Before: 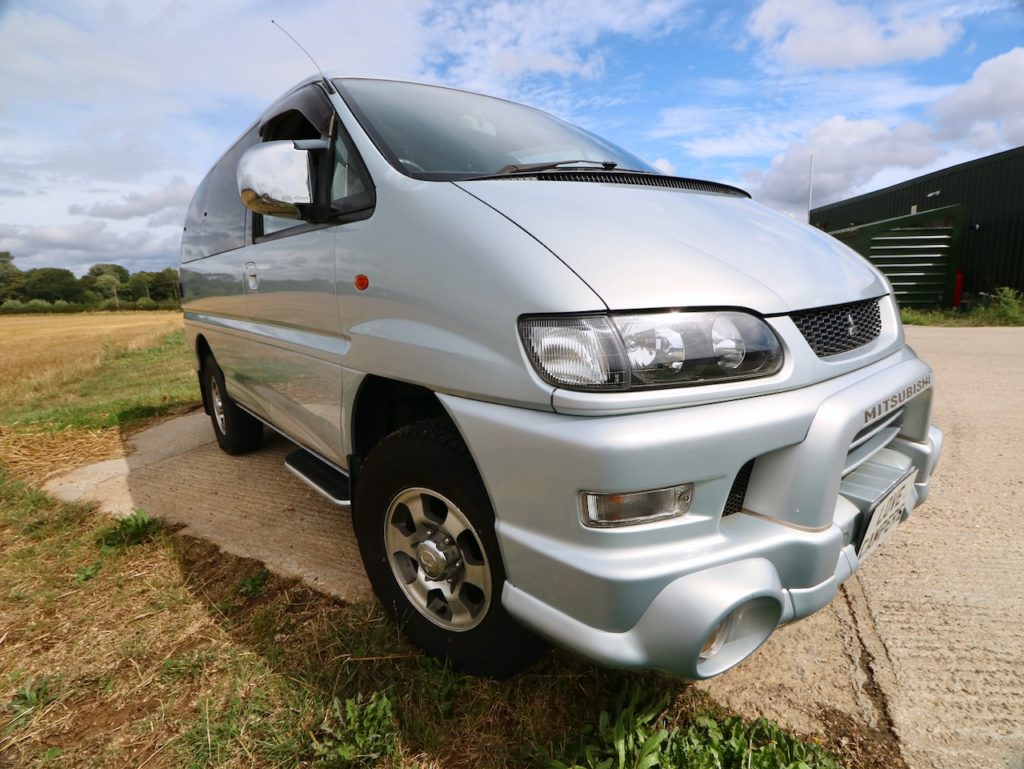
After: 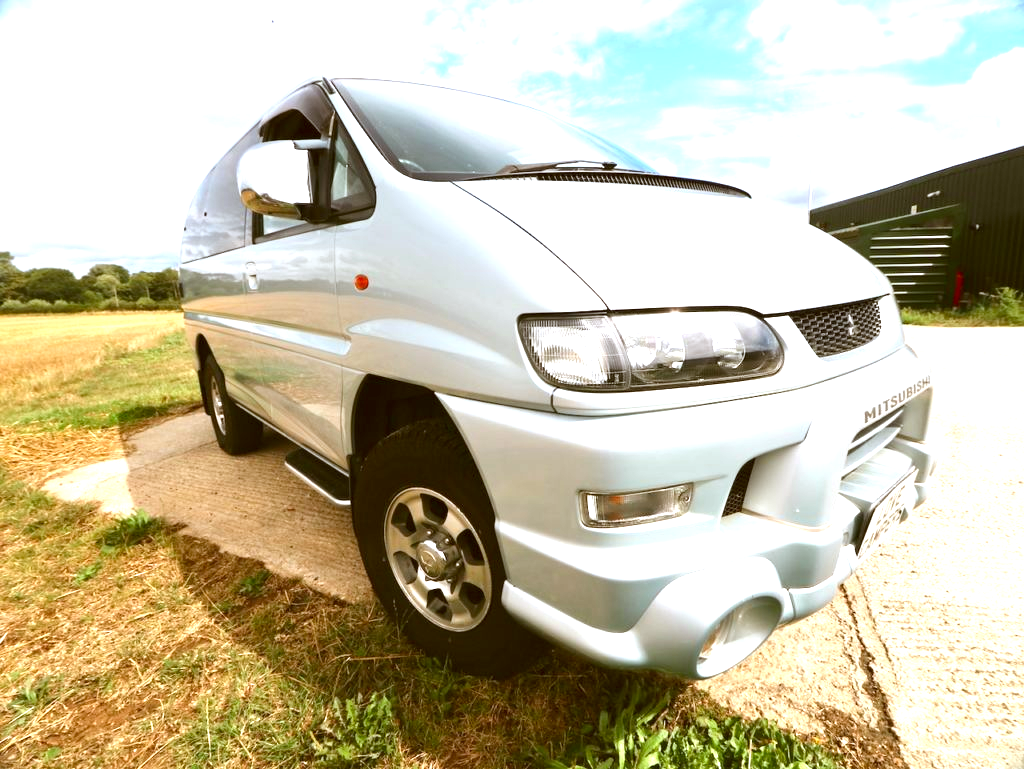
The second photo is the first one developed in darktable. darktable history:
exposure: black level correction 0, exposure 1.388 EV, compensate highlight preservation false
color correction: highlights a* -0.423, highlights b* 0.157, shadows a* 4.78, shadows b* 20.55
